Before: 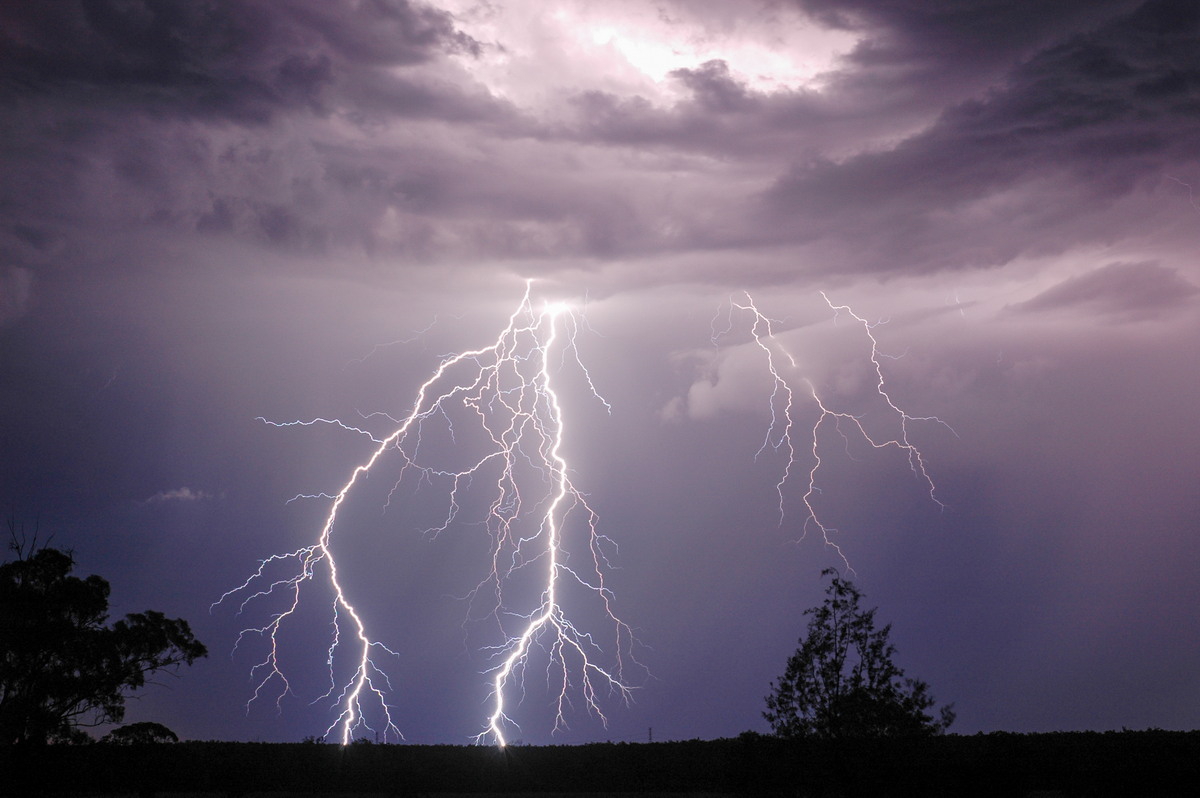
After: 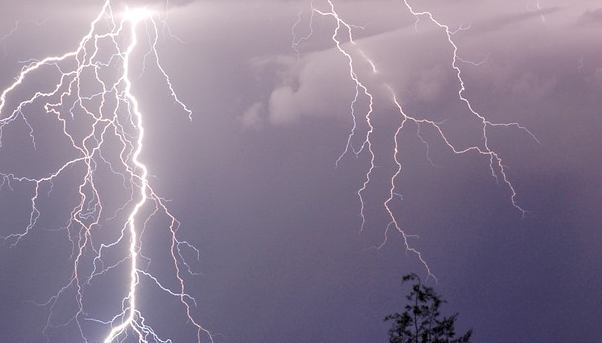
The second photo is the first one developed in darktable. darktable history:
crop: left 34.948%, top 36.939%, right 14.863%, bottom 19.995%
local contrast: highlights 107%, shadows 98%, detail 119%, midtone range 0.2
